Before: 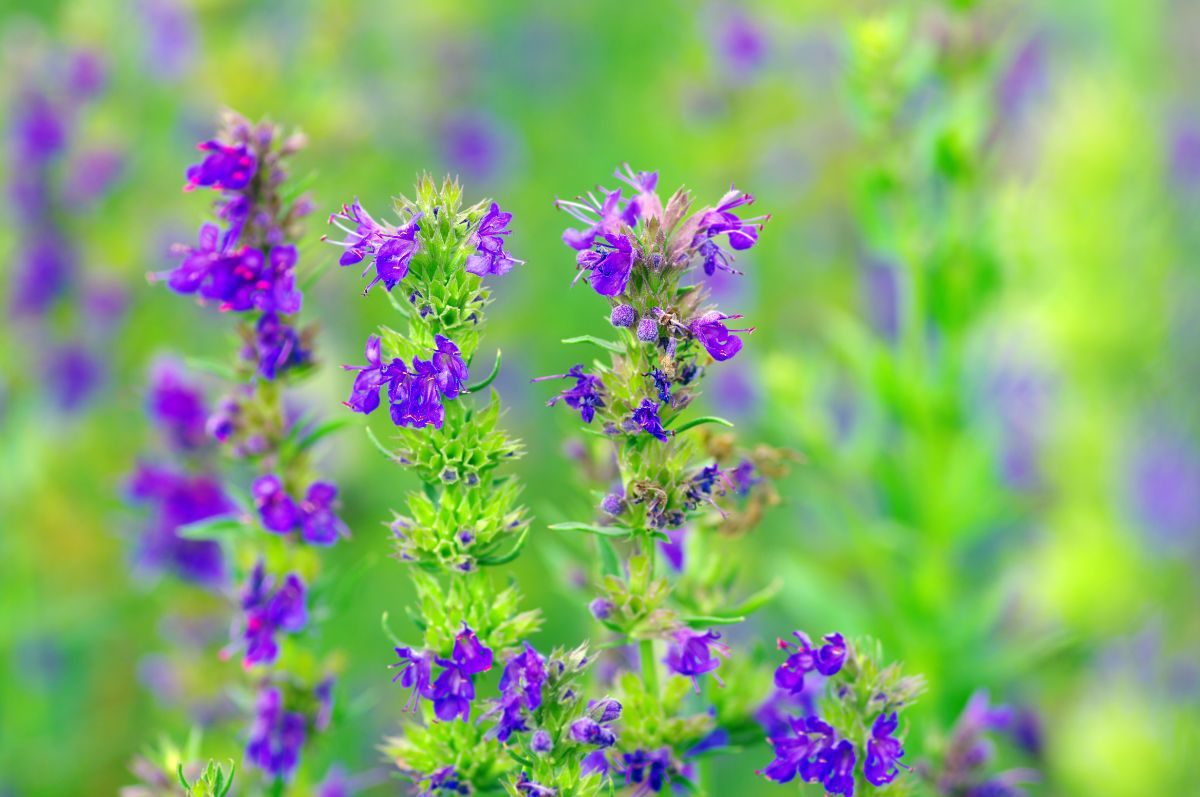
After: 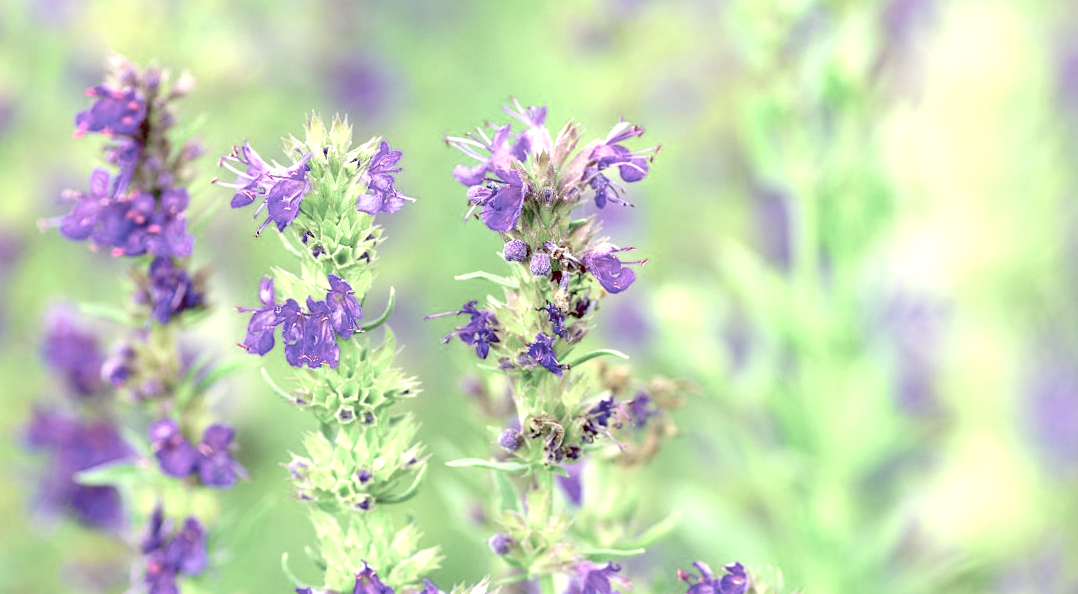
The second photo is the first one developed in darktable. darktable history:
rotate and perspective: rotation -1.42°, crop left 0.016, crop right 0.984, crop top 0.035, crop bottom 0.965
color balance rgb: shadows lift › luminance 1%, shadows lift › chroma 0.2%, shadows lift › hue 20°, power › luminance 1%, power › chroma 0.4%, power › hue 34°, highlights gain › luminance 0.8%, highlights gain › chroma 0.4%, highlights gain › hue 44°, global offset › chroma 0.4%, global offset › hue 34°, white fulcrum 0.08 EV, linear chroma grading › shadows -7%, linear chroma grading › highlights -7%, linear chroma grading › global chroma -10%, linear chroma grading › mid-tones -8%, perceptual saturation grading › global saturation -28%, perceptual saturation grading › highlights -20%, perceptual saturation grading › mid-tones -24%, perceptual saturation grading › shadows -24%, perceptual brilliance grading › global brilliance -1%, perceptual brilliance grading › highlights -1%, perceptual brilliance grading › mid-tones -1%, perceptual brilliance grading › shadows -1%, global vibrance -17%, contrast -6%
crop: left 8.155%, top 6.611%, bottom 15.385%
exposure: black level correction 0.035, exposure 0.9 EV, compensate highlight preservation false
